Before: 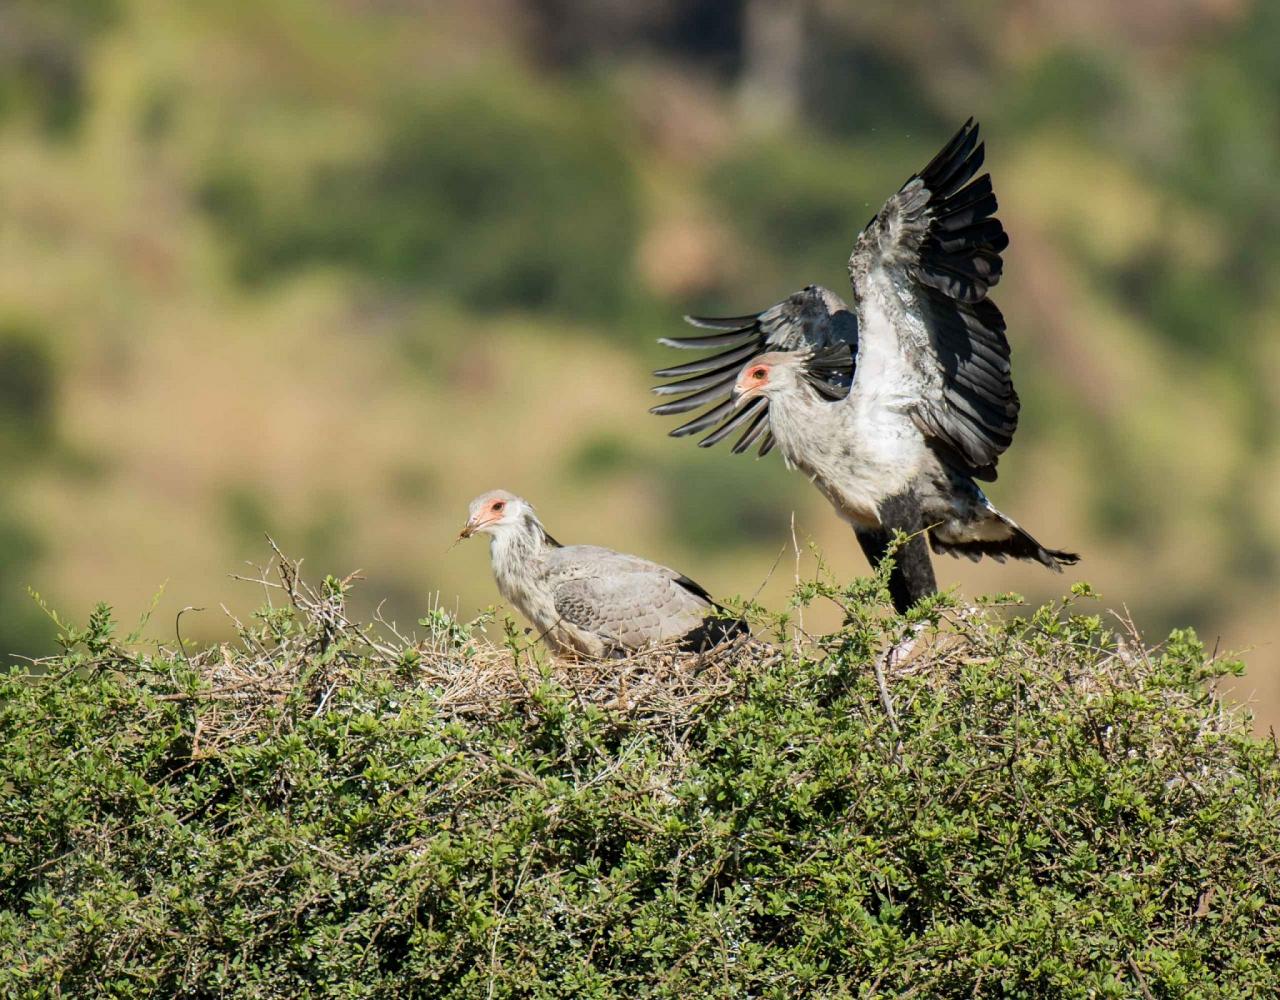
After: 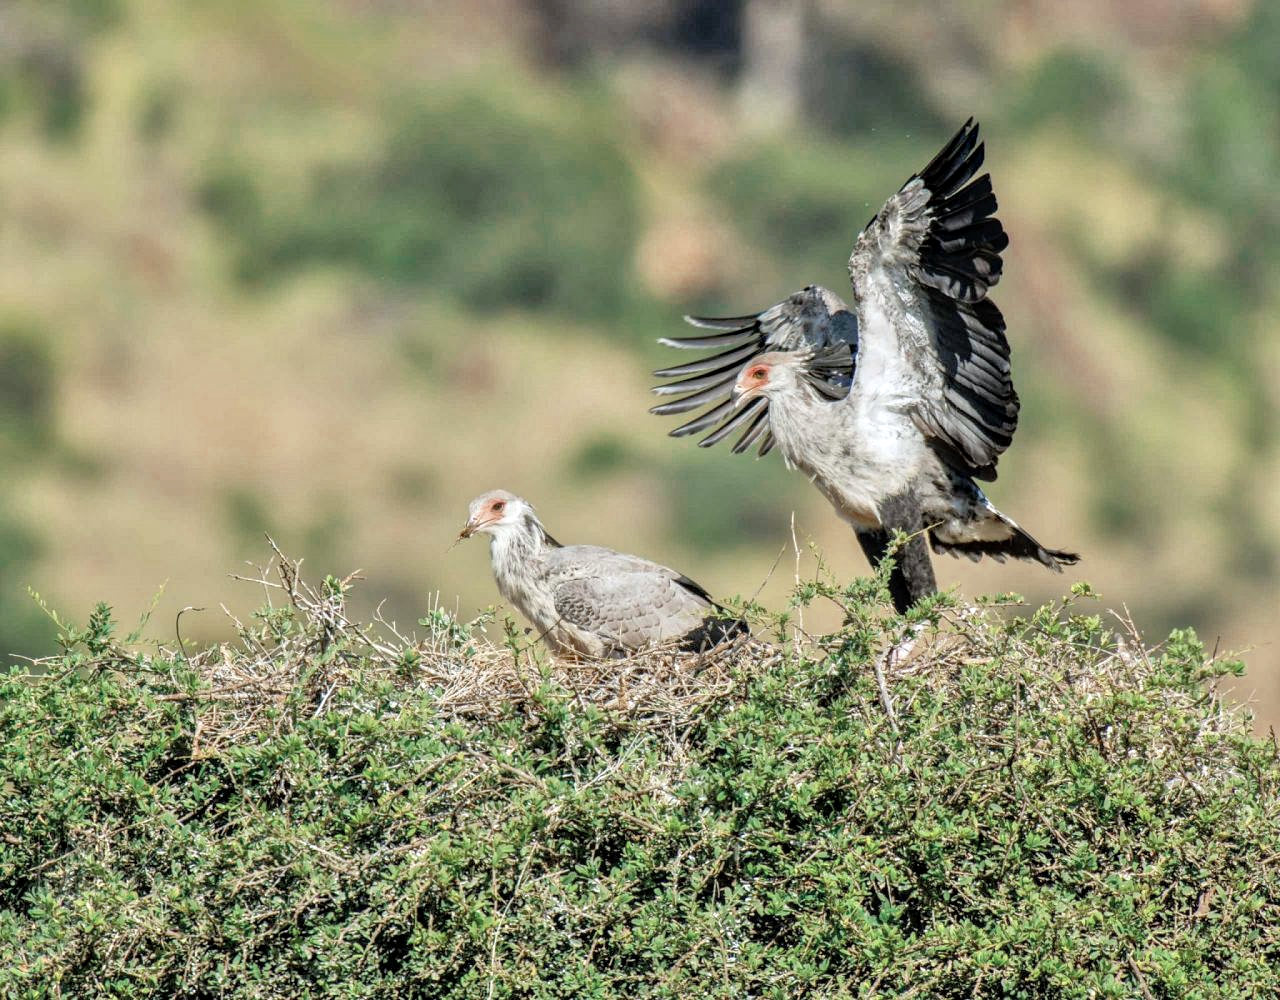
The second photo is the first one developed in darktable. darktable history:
local contrast: on, module defaults
color zones: curves: ch0 [(0, 0.5) (0.125, 0.4) (0.25, 0.5) (0.375, 0.4) (0.5, 0.4) (0.625, 0.6) (0.75, 0.6) (0.875, 0.5)]; ch1 [(0, 0.4) (0.125, 0.5) (0.25, 0.4) (0.375, 0.4) (0.5, 0.4) (0.625, 0.4) (0.75, 0.5) (0.875, 0.4)]; ch2 [(0, 0.6) (0.125, 0.5) (0.25, 0.5) (0.375, 0.6) (0.5, 0.6) (0.625, 0.5) (0.75, 0.5) (0.875, 0.5)]
white balance: red 0.982, blue 1.018
contrast brightness saturation: saturation -0.1
tone equalizer: -7 EV 0.15 EV, -6 EV 0.6 EV, -5 EV 1.15 EV, -4 EV 1.33 EV, -3 EV 1.15 EV, -2 EV 0.6 EV, -1 EV 0.15 EV, mask exposure compensation -0.5 EV
